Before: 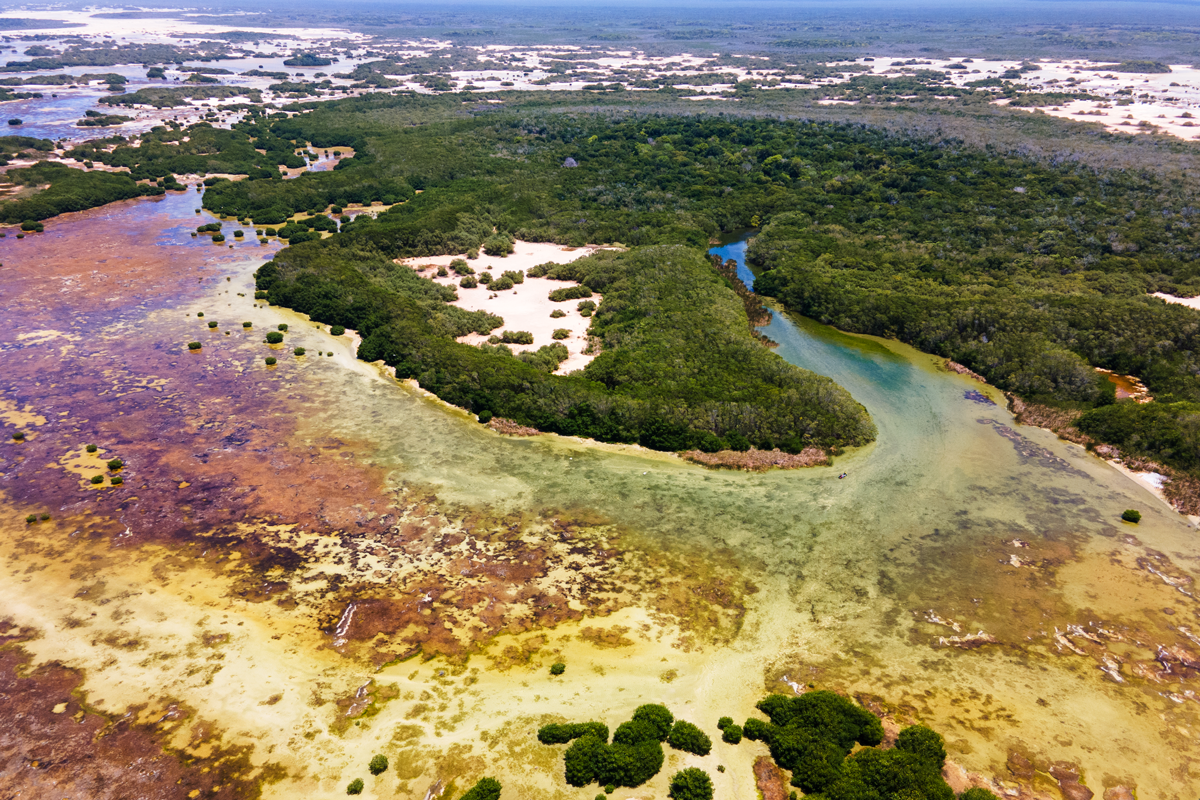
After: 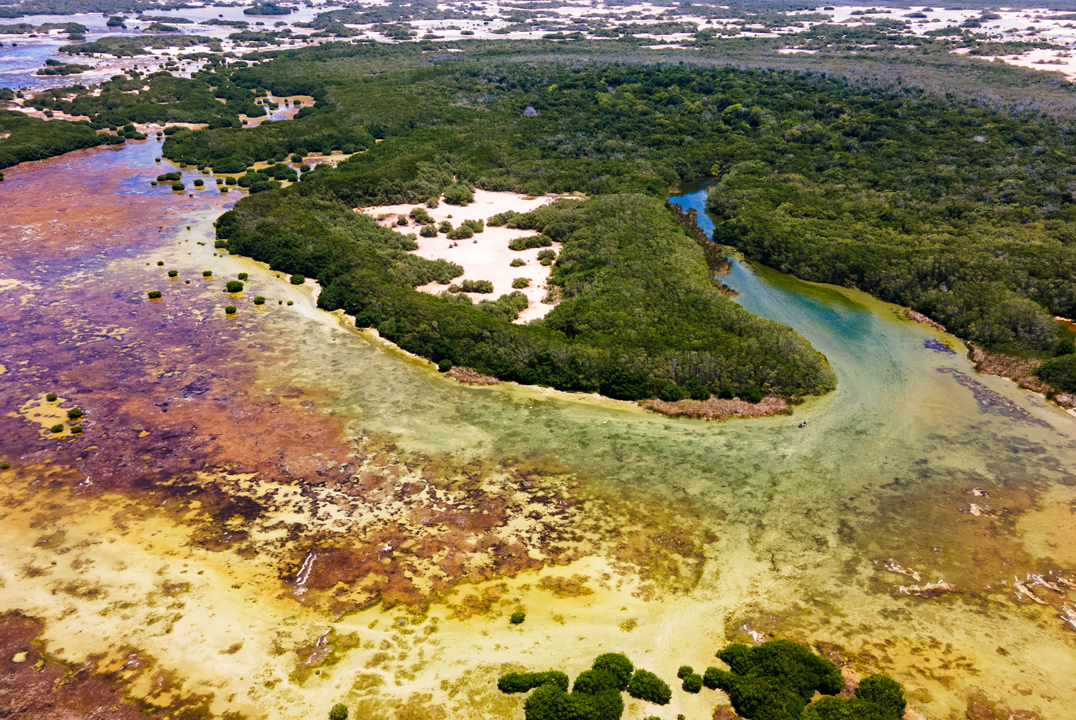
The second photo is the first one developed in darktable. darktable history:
crop: left 3.415%, top 6.393%, right 6.6%, bottom 3.223%
haze removal: compatibility mode true, adaptive false
